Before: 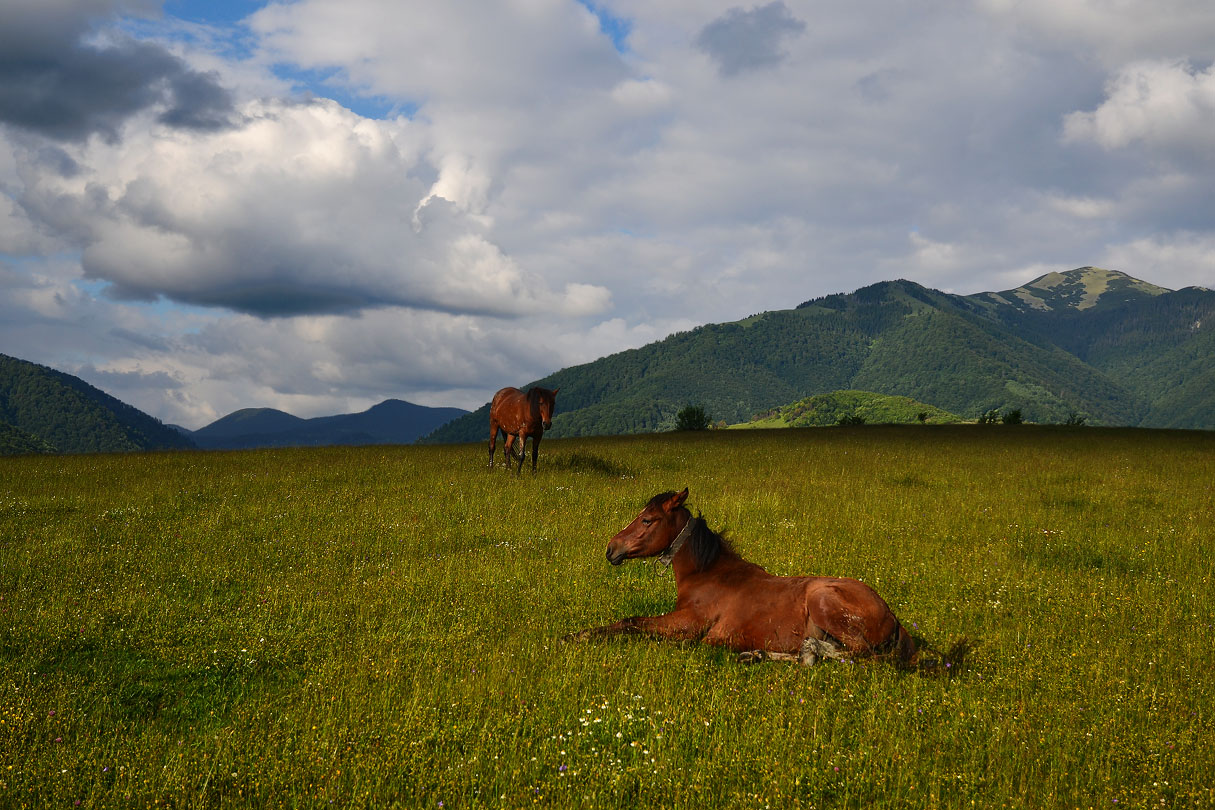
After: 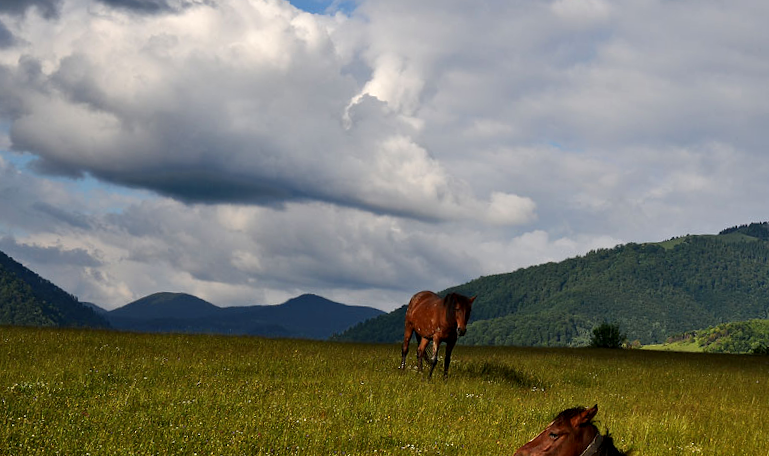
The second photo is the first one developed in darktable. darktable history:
contrast equalizer: y [[0.524, 0.538, 0.547, 0.548, 0.538, 0.524], [0.5 ×6], [0.5 ×6], [0 ×6], [0 ×6]]
crop and rotate: angle -4.34°, left 2.18%, top 6.681%, right 27.448%, bottom 30.666%
